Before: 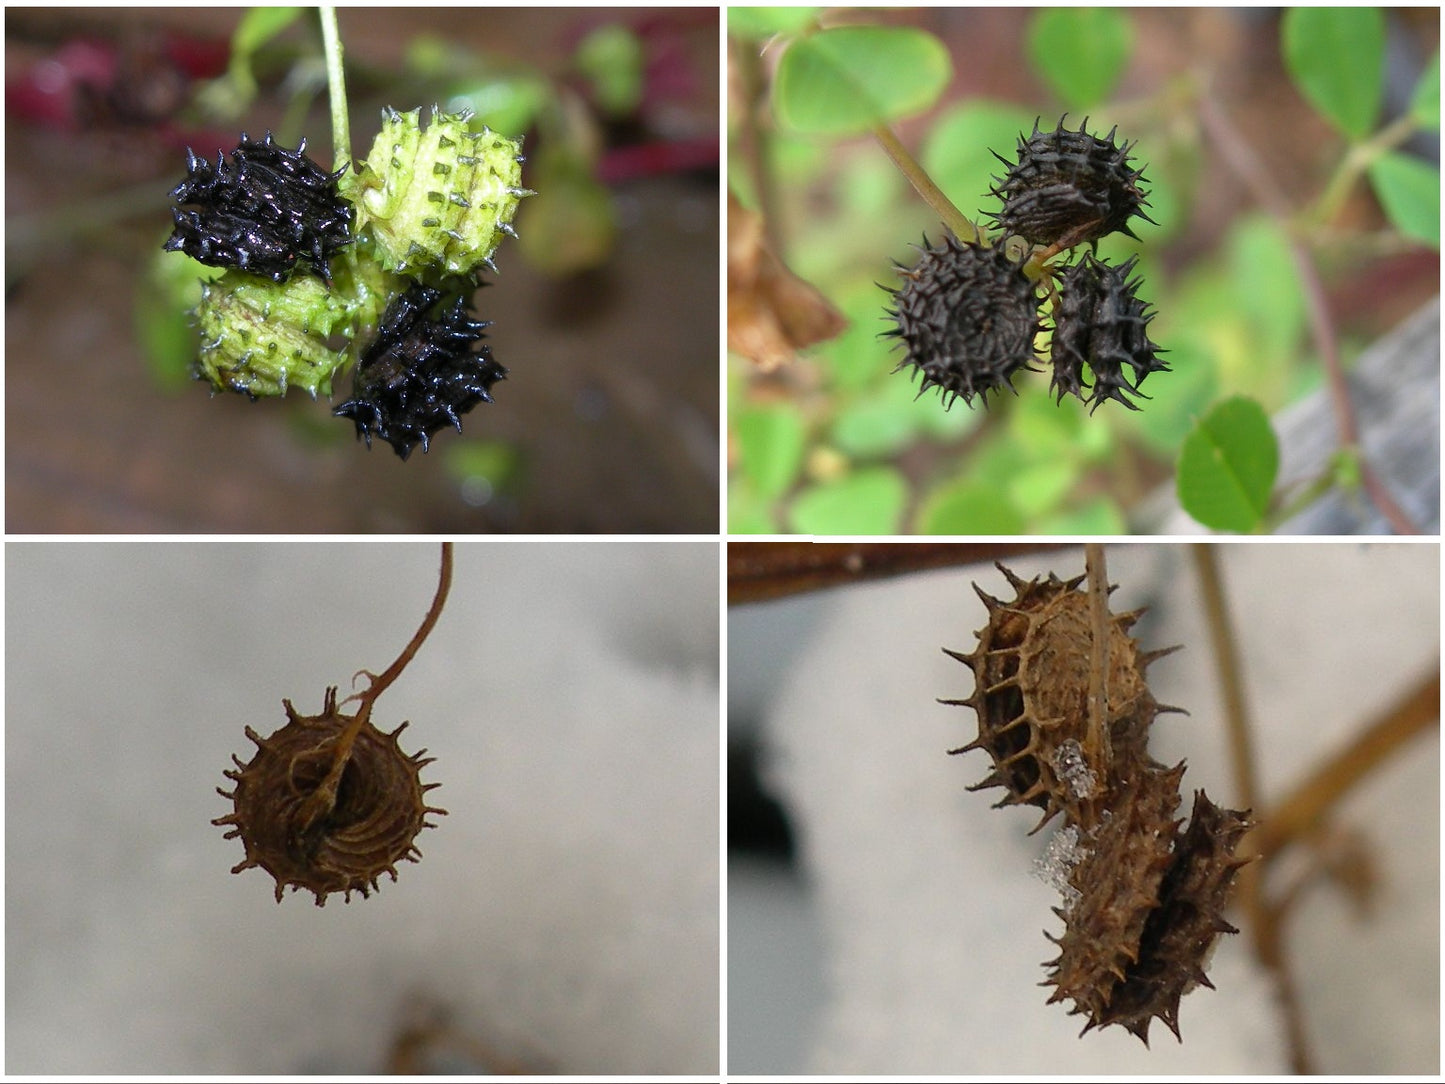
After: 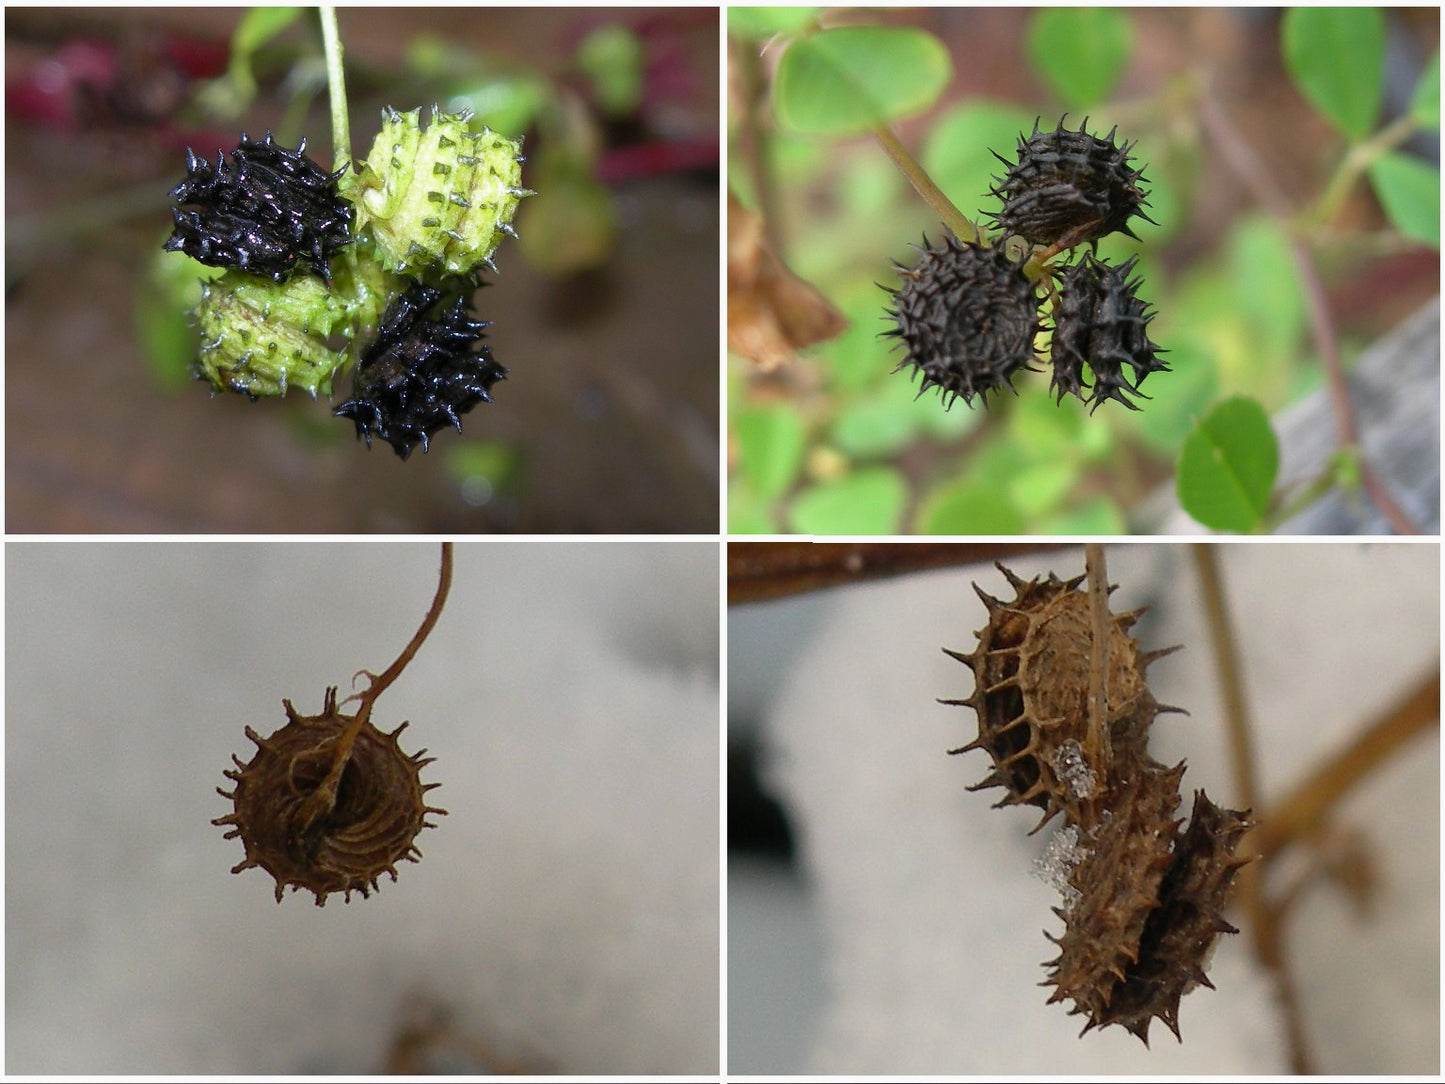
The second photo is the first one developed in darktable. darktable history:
exposure: exposure -0.064 EV, compensate highlight preservation false
